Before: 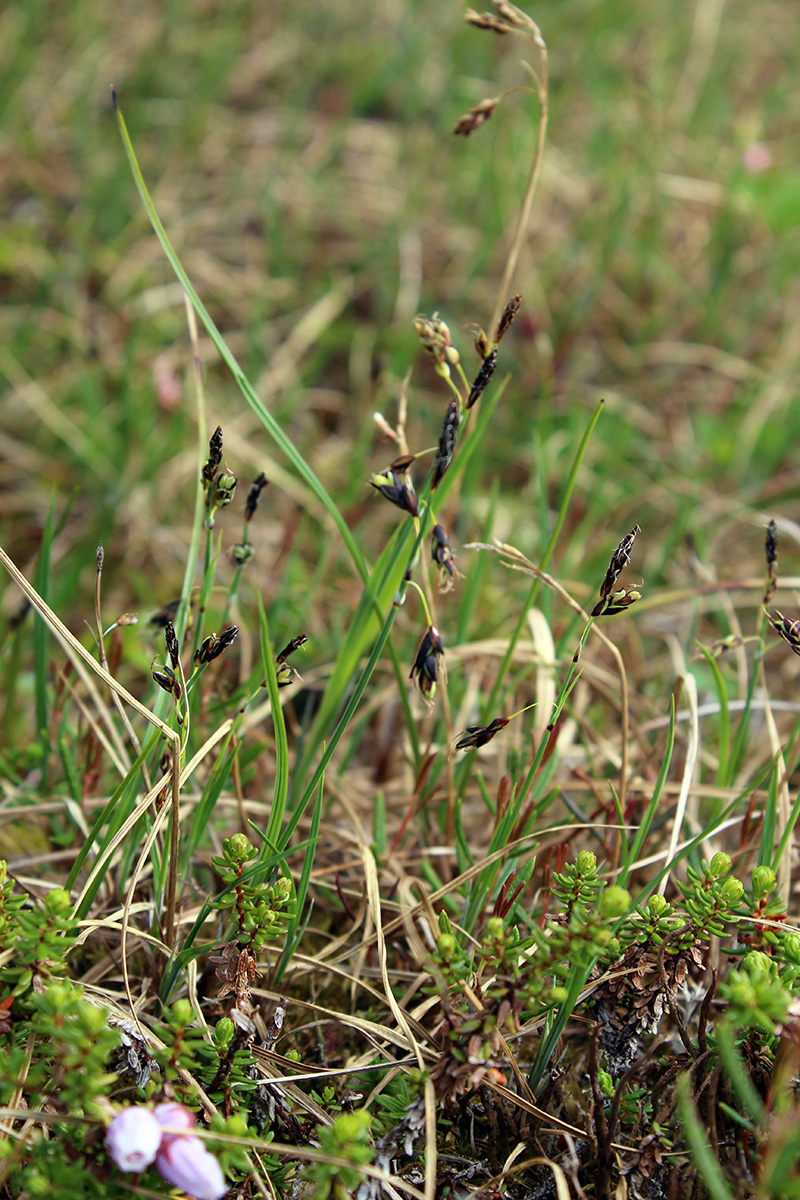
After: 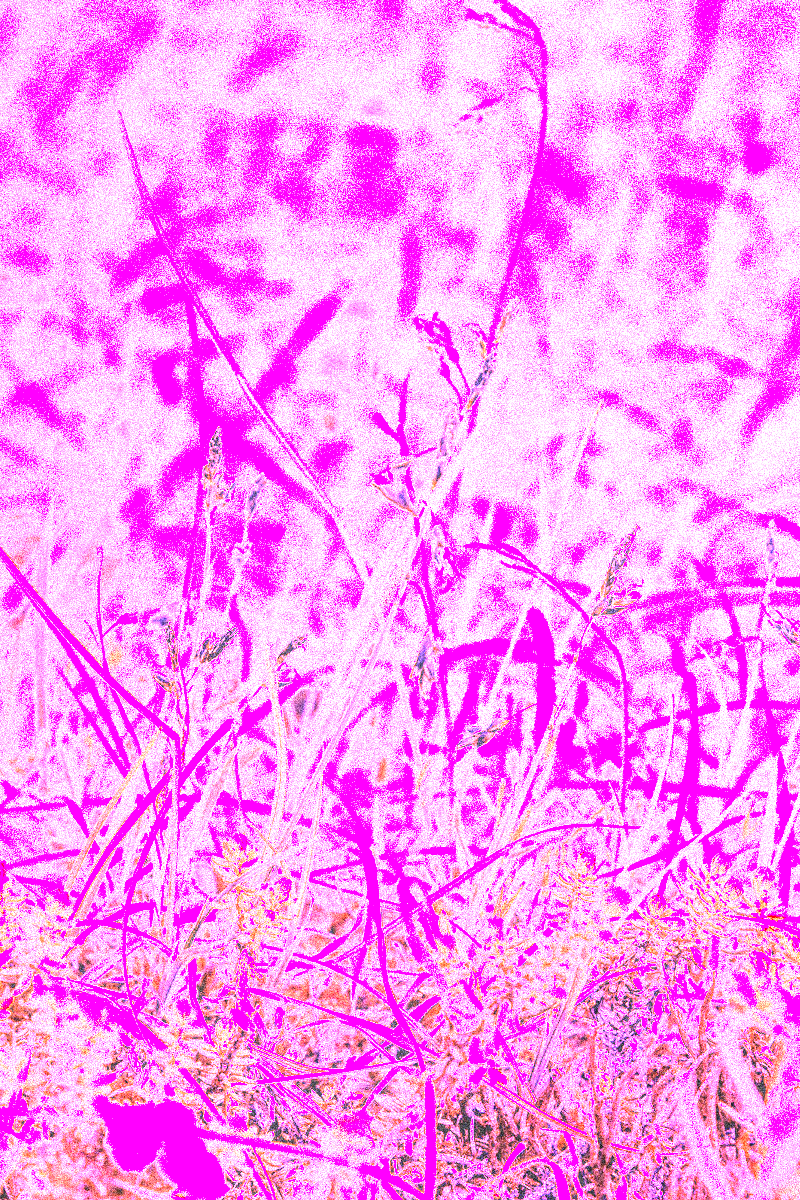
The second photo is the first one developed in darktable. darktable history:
contrast brightness saturation: saturation -0.05
local contrast: on, module defaults
grain: coarseness 3.75 ISO, strength 100%, mid-tones bias 0%
white balance: red 8, blue 8
